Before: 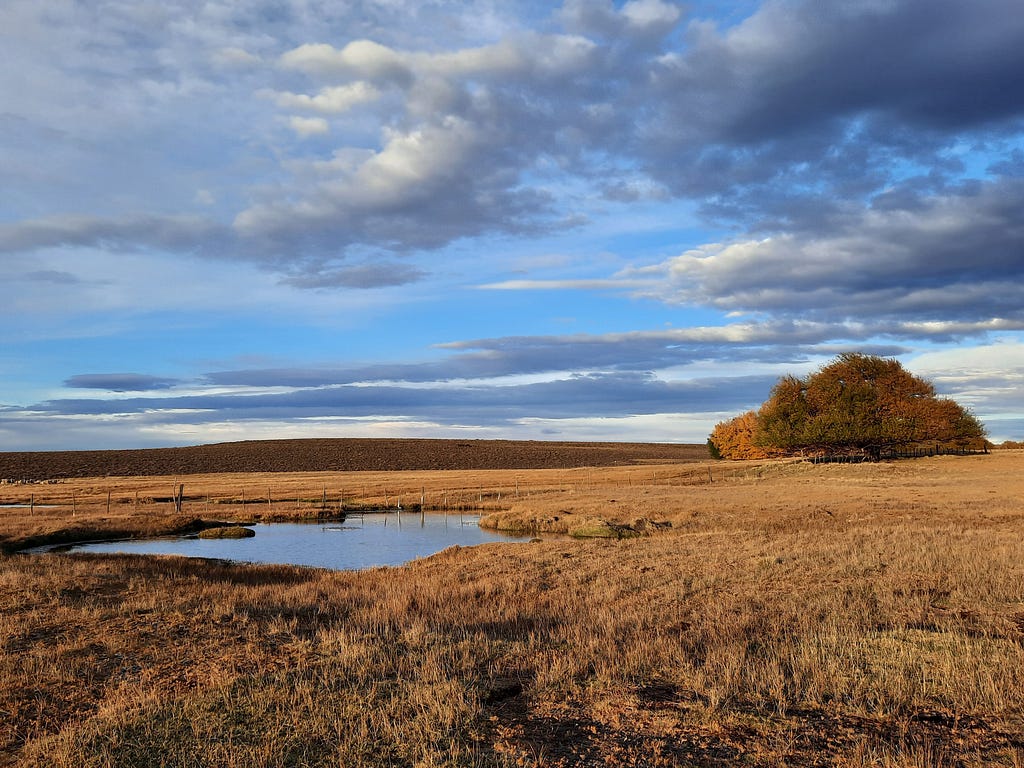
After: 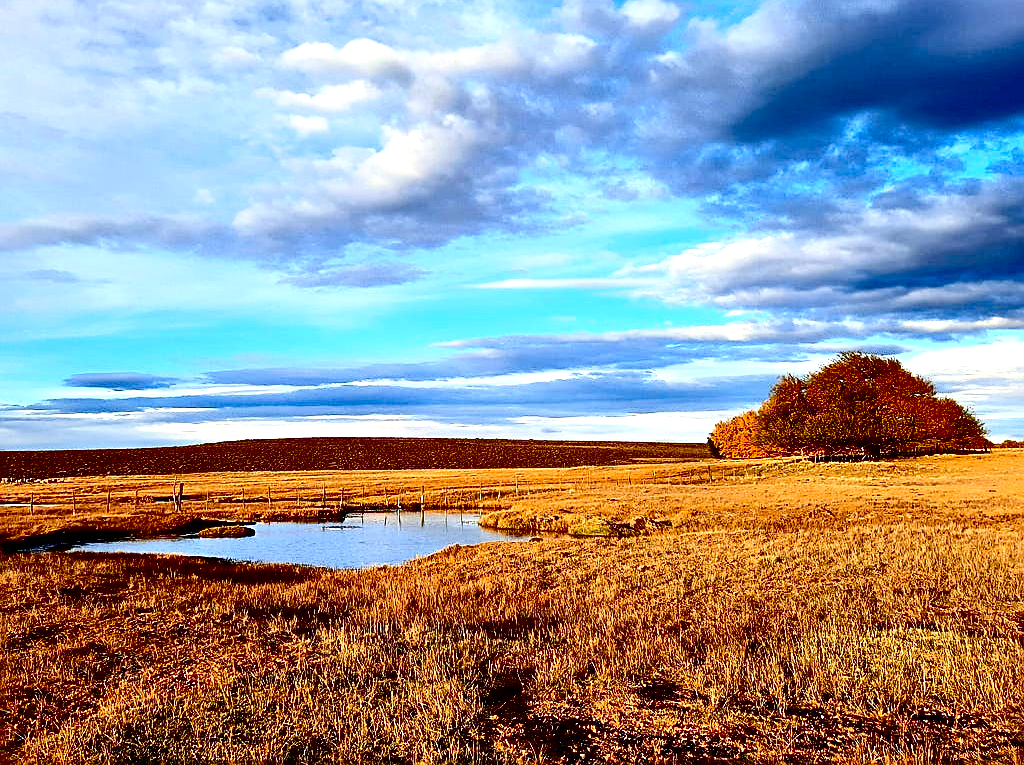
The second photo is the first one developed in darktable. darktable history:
sharpen: on, module defaults
contrast brightness saturation: contrast 0.205, brightness -0.109, saturation 0.207
crop: top 0.243%, bottom 0.147%
exposure: black level correction 0.036, exposure 0.902 EV, compensate exposure bias true, compensate highlight preservation false
